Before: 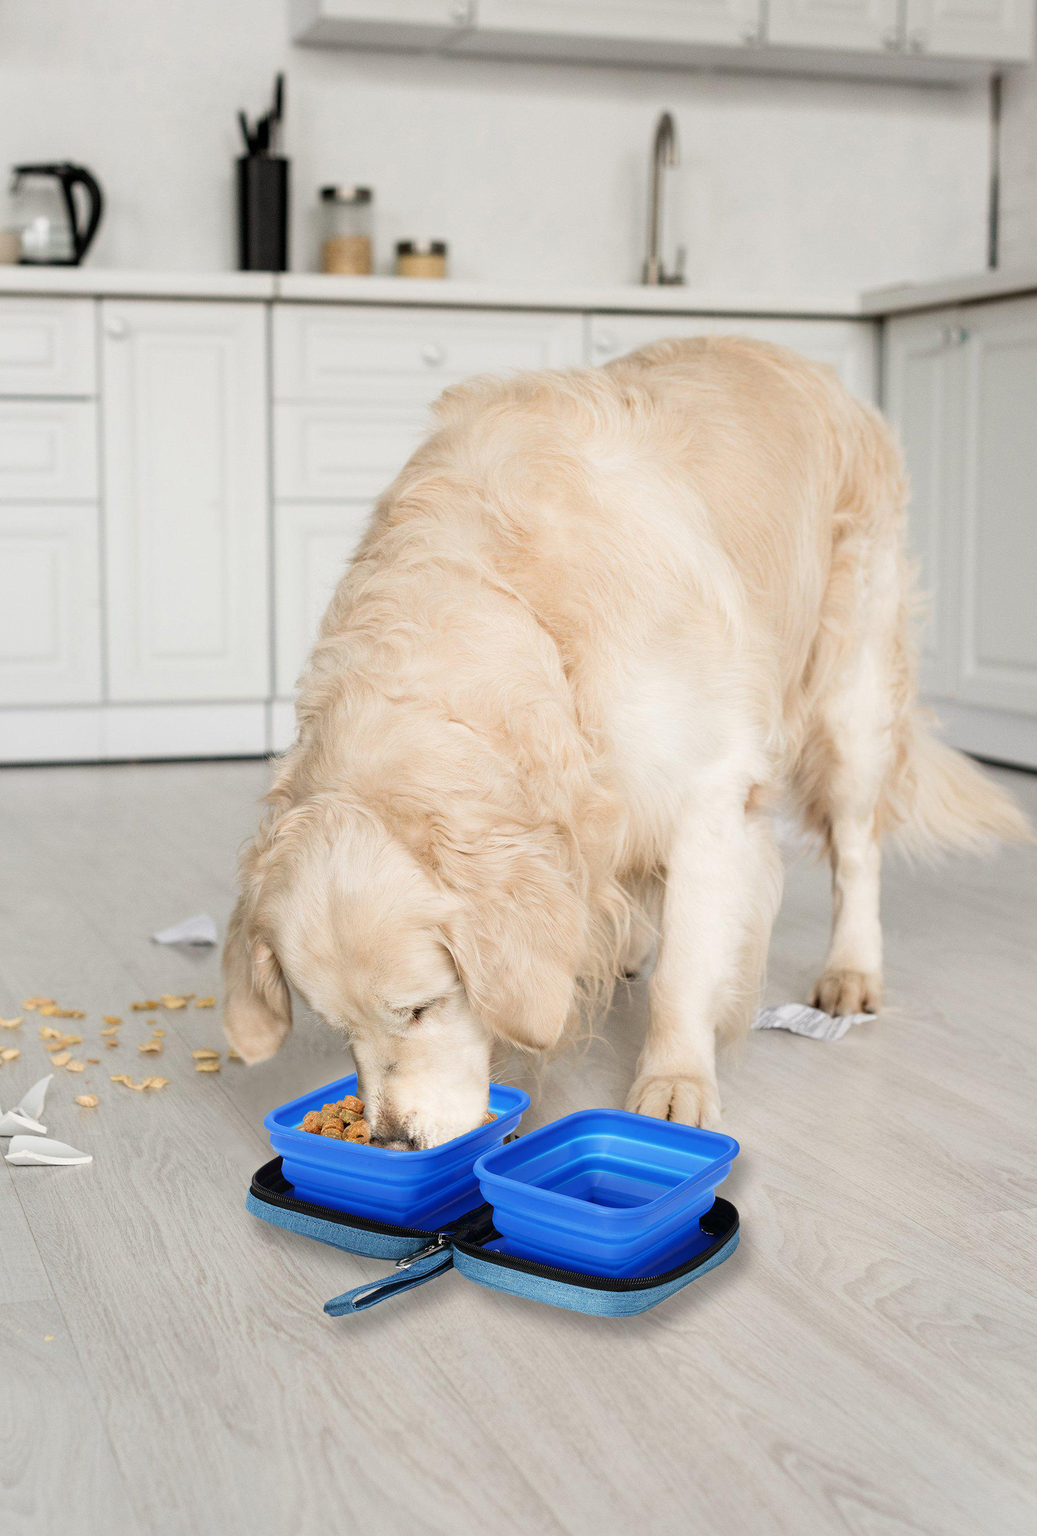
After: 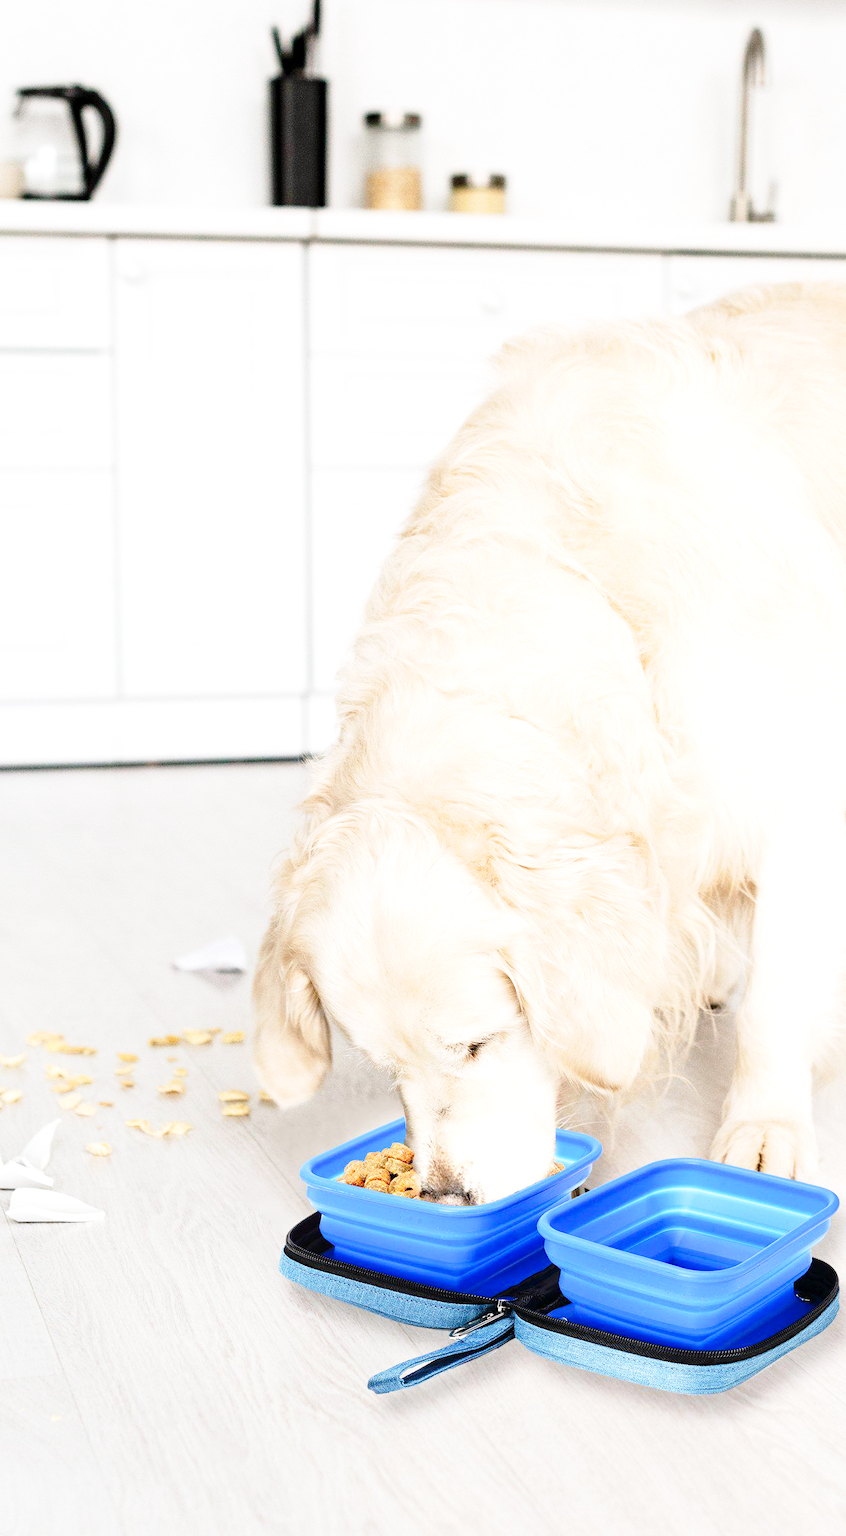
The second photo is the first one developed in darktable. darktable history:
exposure: black level correction 0.001, exposure 0.5 EV, compensate exposure bias true, compensate highlight preservation false
crop: top 5.803%, right 27.864%, bottom 5.804%
base curve: curves: ch0 [(0, 0) (0.028, 0.03) (0.121, 0.232) (0.46, 0.748) (0.859, 0.968) (1, 1)], preserve colors none
white balance: red 1.004, blue 1.024
